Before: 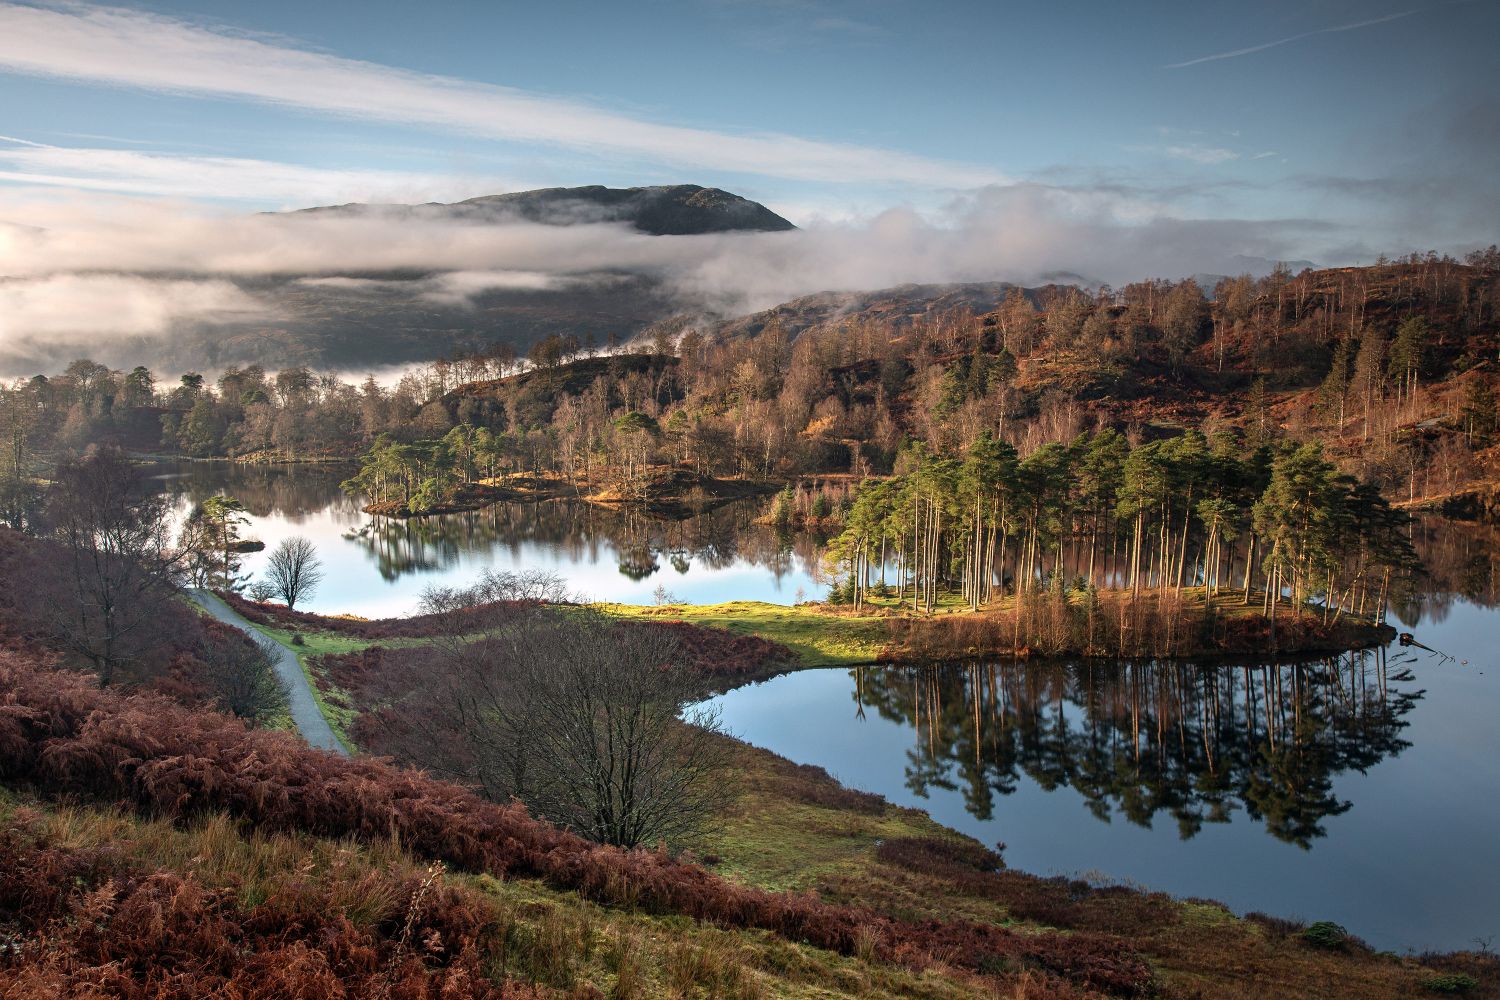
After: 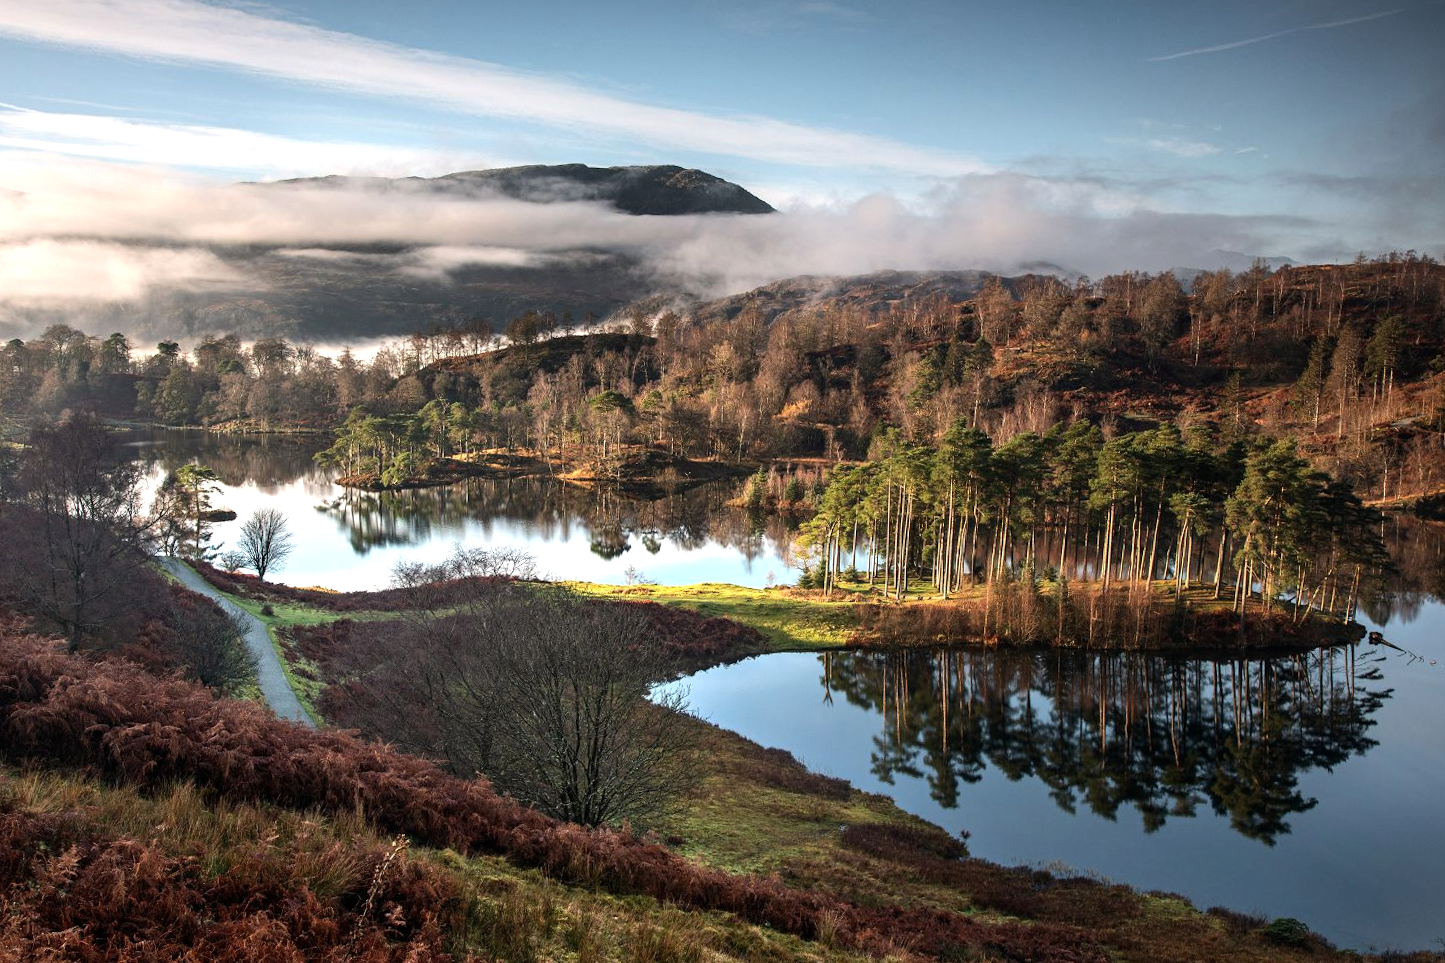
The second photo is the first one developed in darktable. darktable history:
crop and rotate: angle -1.46°
tone equalizer: -8 EV -0.452 EV, -7 EV -0.405 EV, -6 EV -0.373 EV, -5 EV -0.225 EV, -3 EV 0.207 EV, -2 EV 0.315 EV, -1 EV 0.39 EV, +0 EV 0.423 EV, edges refinement/feathering 500, mask exposure compensation -1.57 EV, preserve details no
